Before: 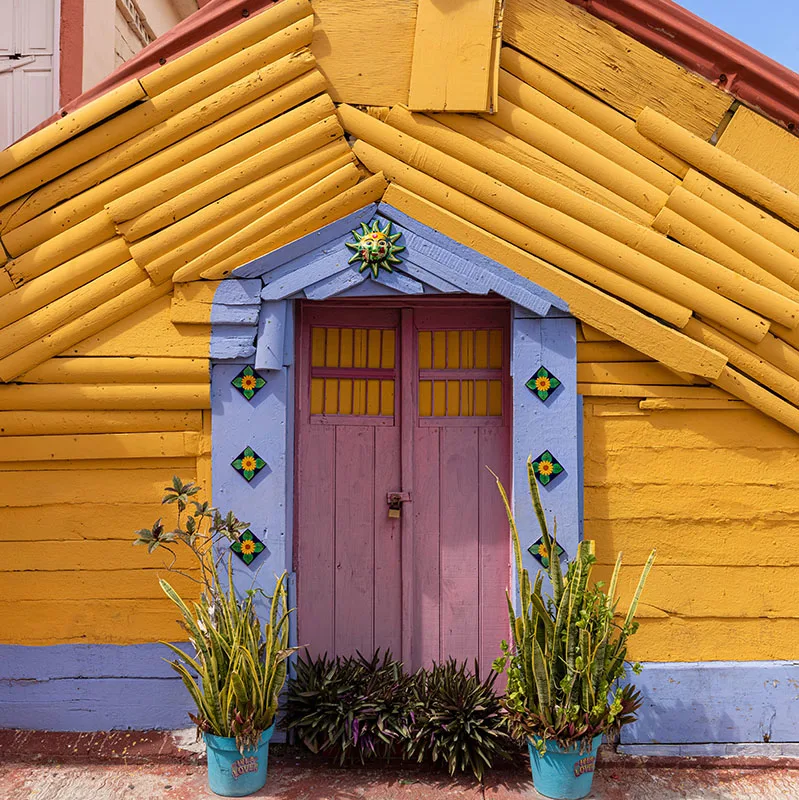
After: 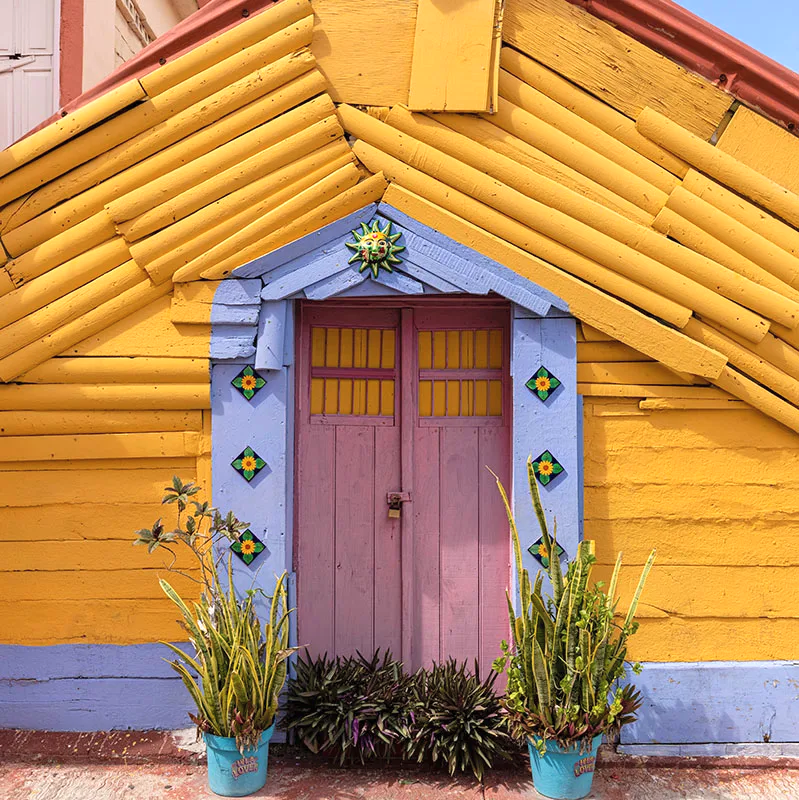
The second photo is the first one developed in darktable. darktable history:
contrast brightness saturation: contrast 0.047, brightness 0.068, saturation 0.014
exposure: exposure 0.201 EV, compensate highlight preservation false
